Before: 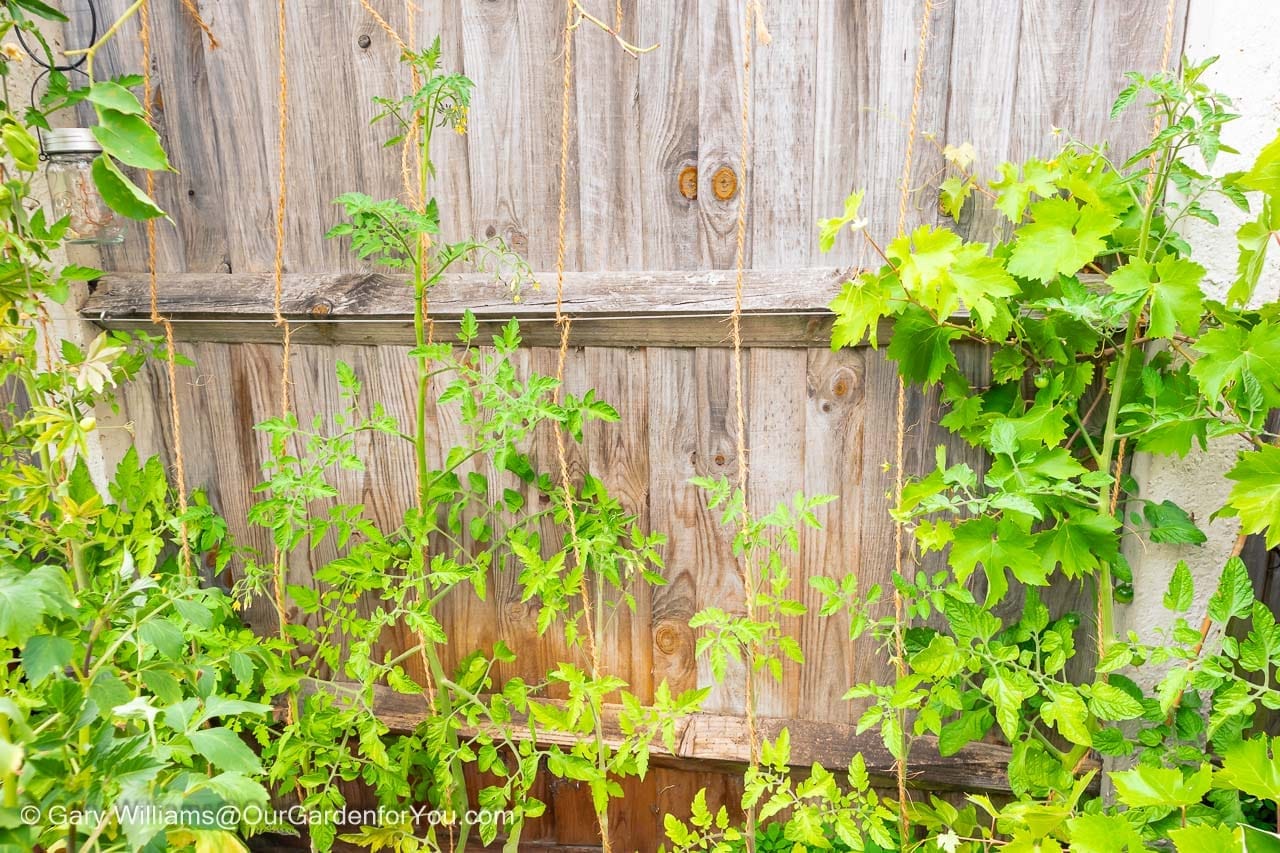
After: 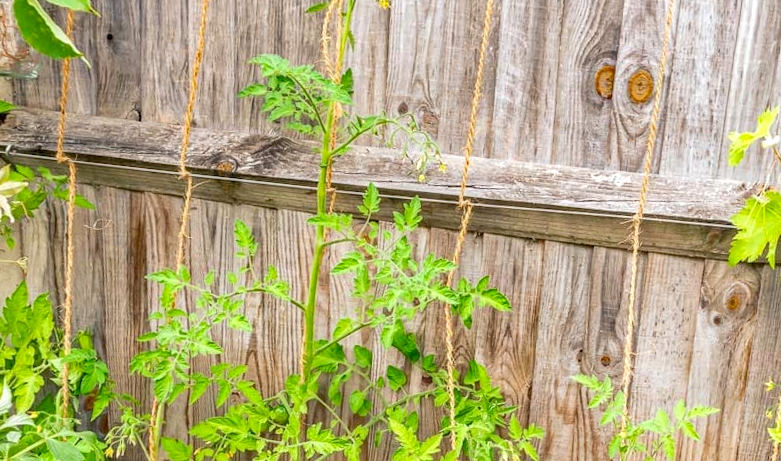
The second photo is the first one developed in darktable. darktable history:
local contrast: highlights 2%, shadows 7%, detail 133%
haze removal: strength 0.285, distance 0.257, compatibility mode true, adaptive false
crop and rotate: angle -6.33°, left 2.078%, top 6.789%, right 27.17%, bottom 30.525%
